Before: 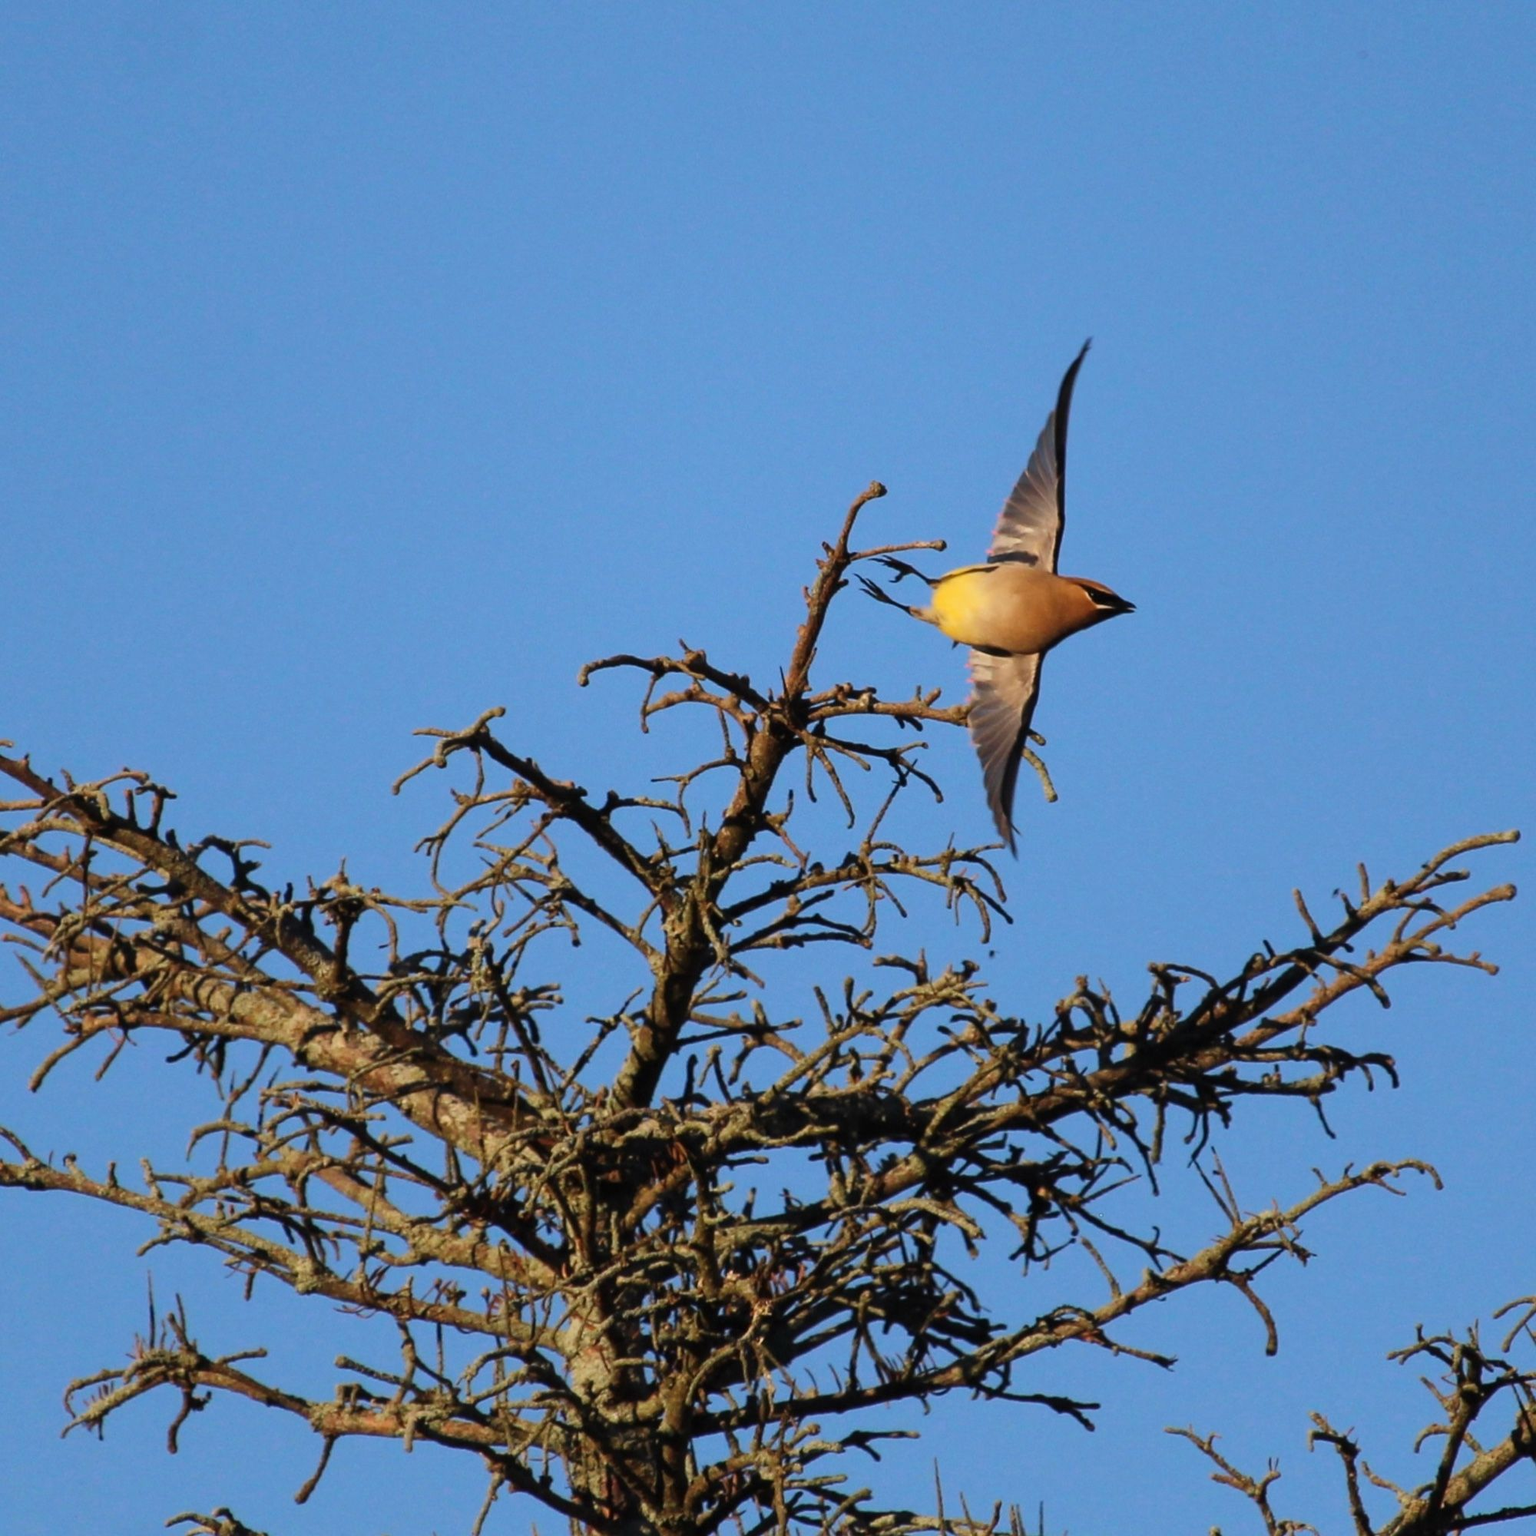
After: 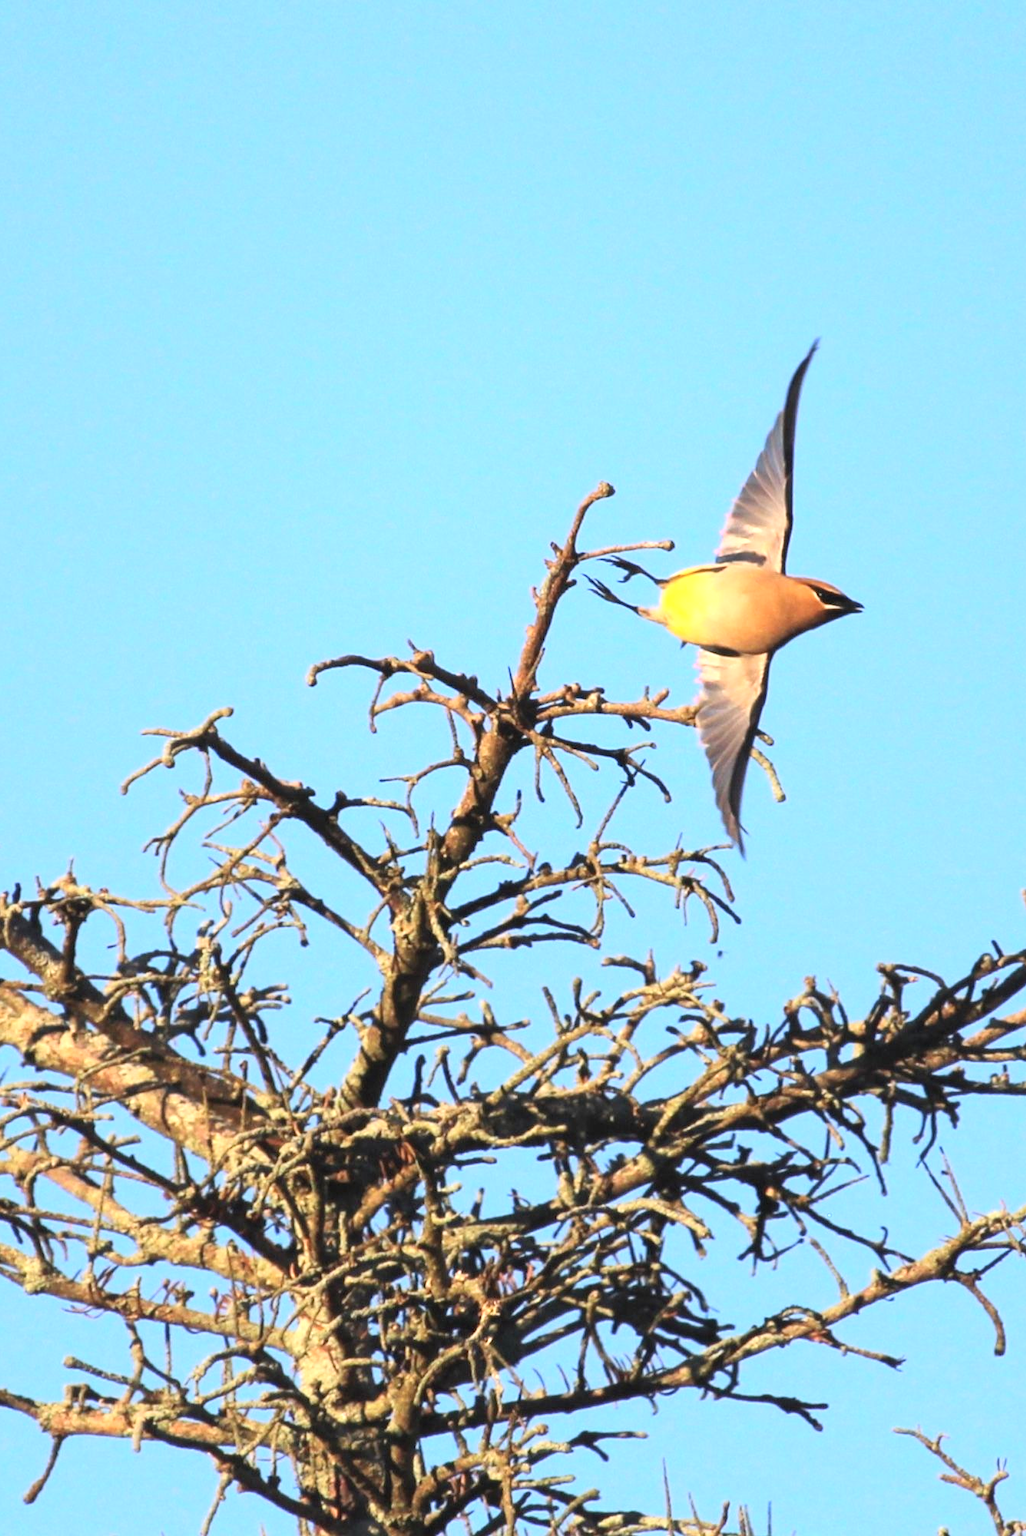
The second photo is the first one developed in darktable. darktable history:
contrast brightness saturation: contrast 0.14, brightness 0.21
exposure: black level correction 0, exposure 1.1 EV, compensate exposure bias true, compensate highlight preservation false
crop and rotate: left 17.732%, right 15.423%
